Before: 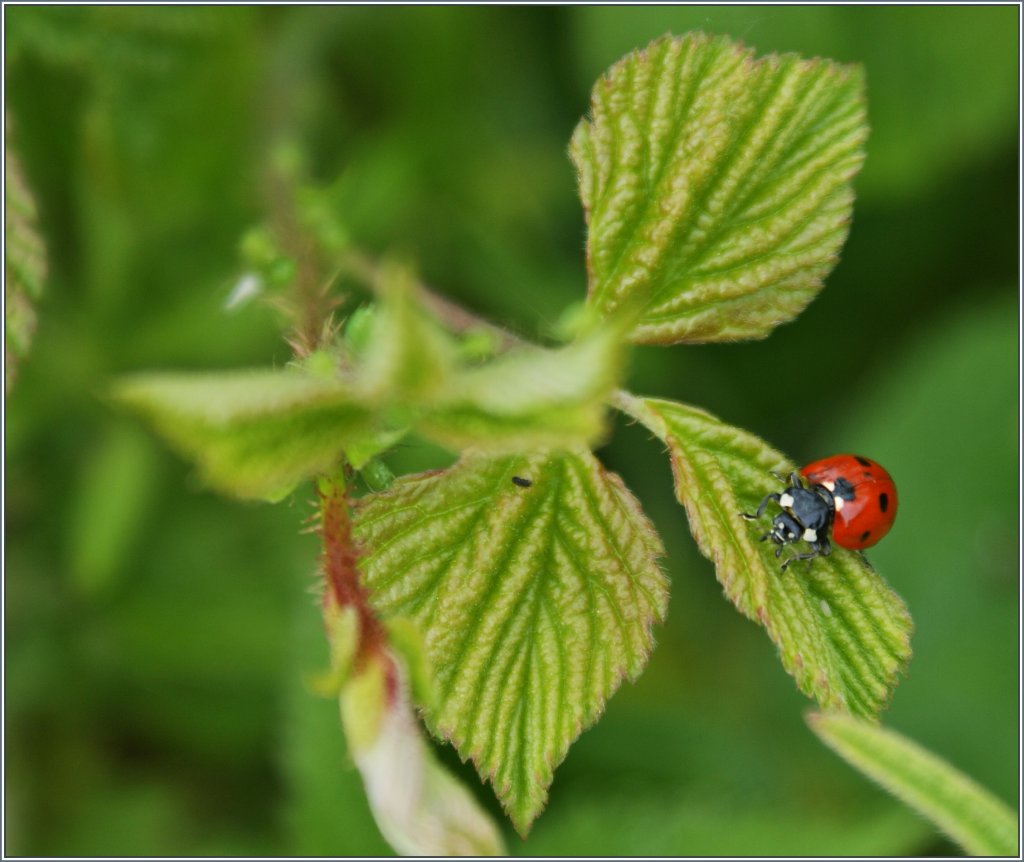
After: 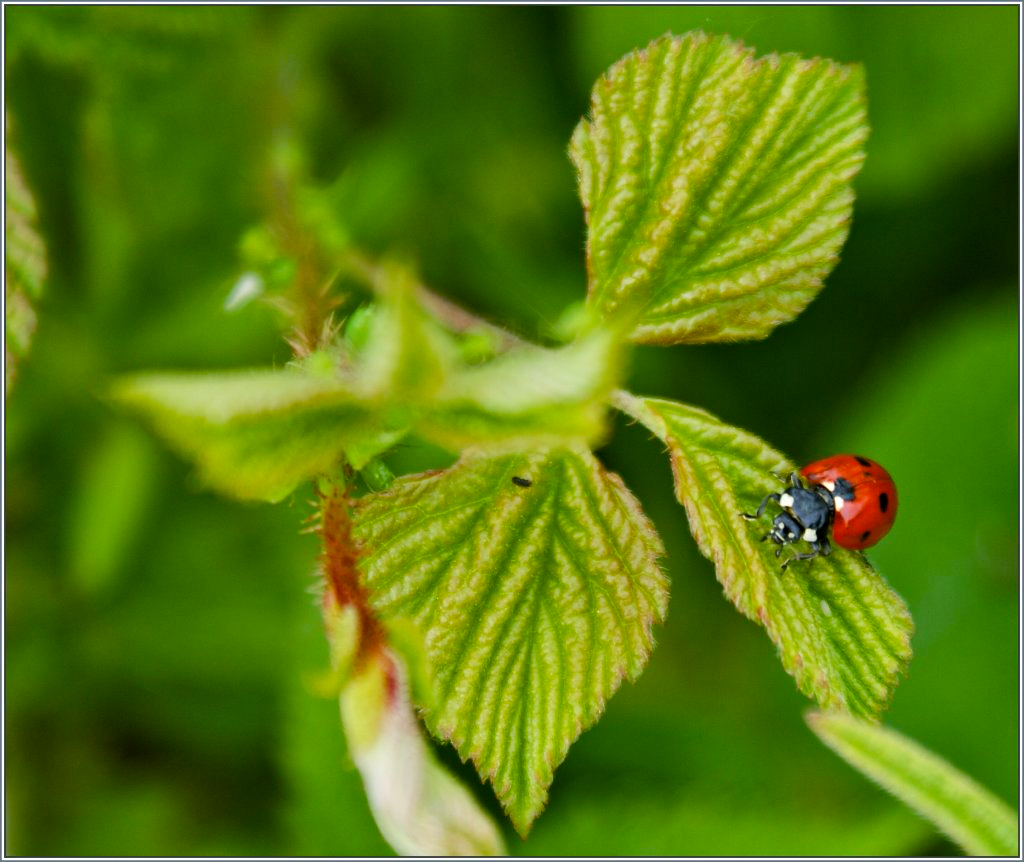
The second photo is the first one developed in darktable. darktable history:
shadows and highlights: soften with gaussian
color balance rgb: global offset › luminance -0.51%, perceptual saturation grading › global saturation 27.53%, perceptual saturation grading › highlights -25%, perceptual saturation grading › shadows 25%, perceptual brilliance grading › highlights 6.62%, perceptual brilliance grading › mid-tones 17.07%, perceptual brilliance grading › shadows -5.23%
